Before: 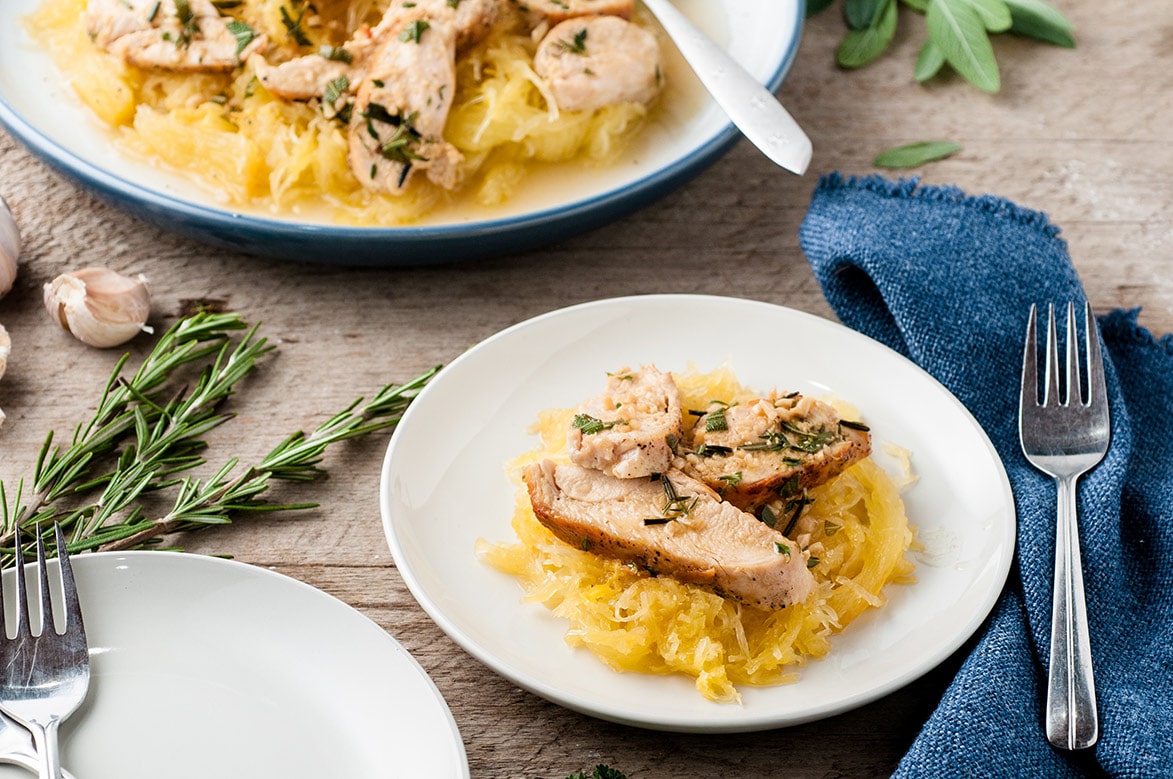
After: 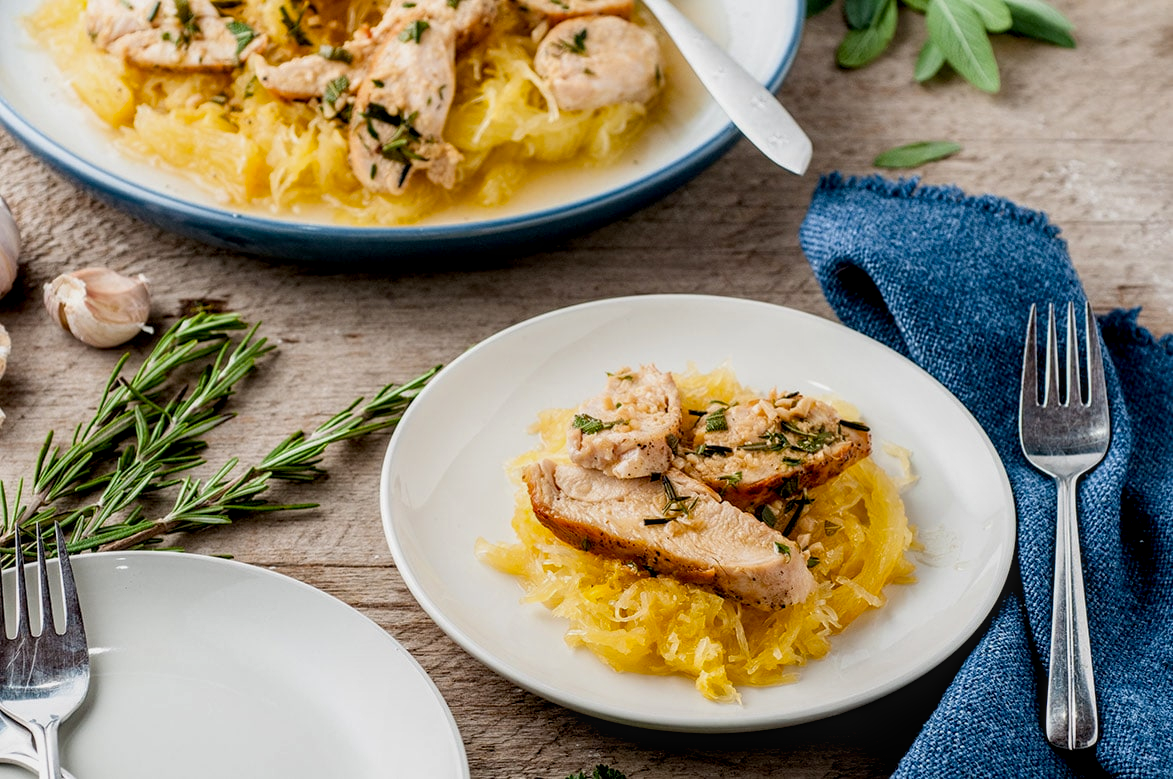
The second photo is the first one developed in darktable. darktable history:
color balance: output saturation 110%
exposure: black level correction 0.006, exposure -0.226 EV, compensate highlight preservation false
local contrast: on, module defaults
